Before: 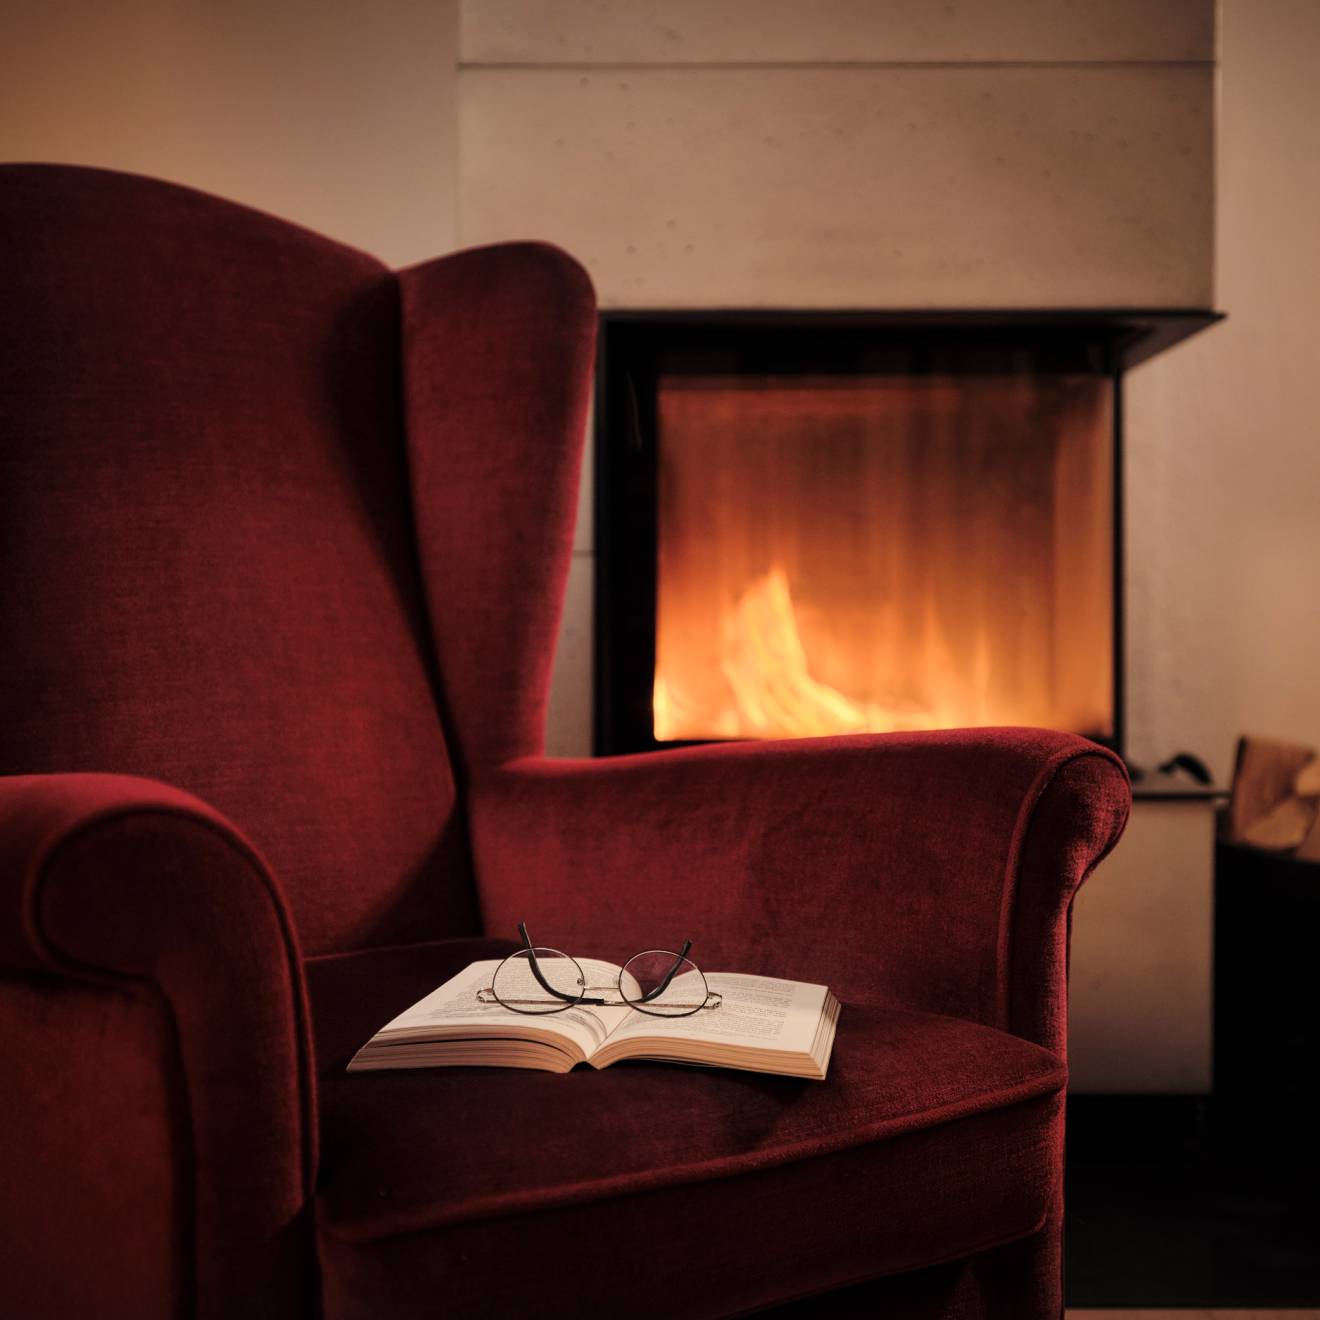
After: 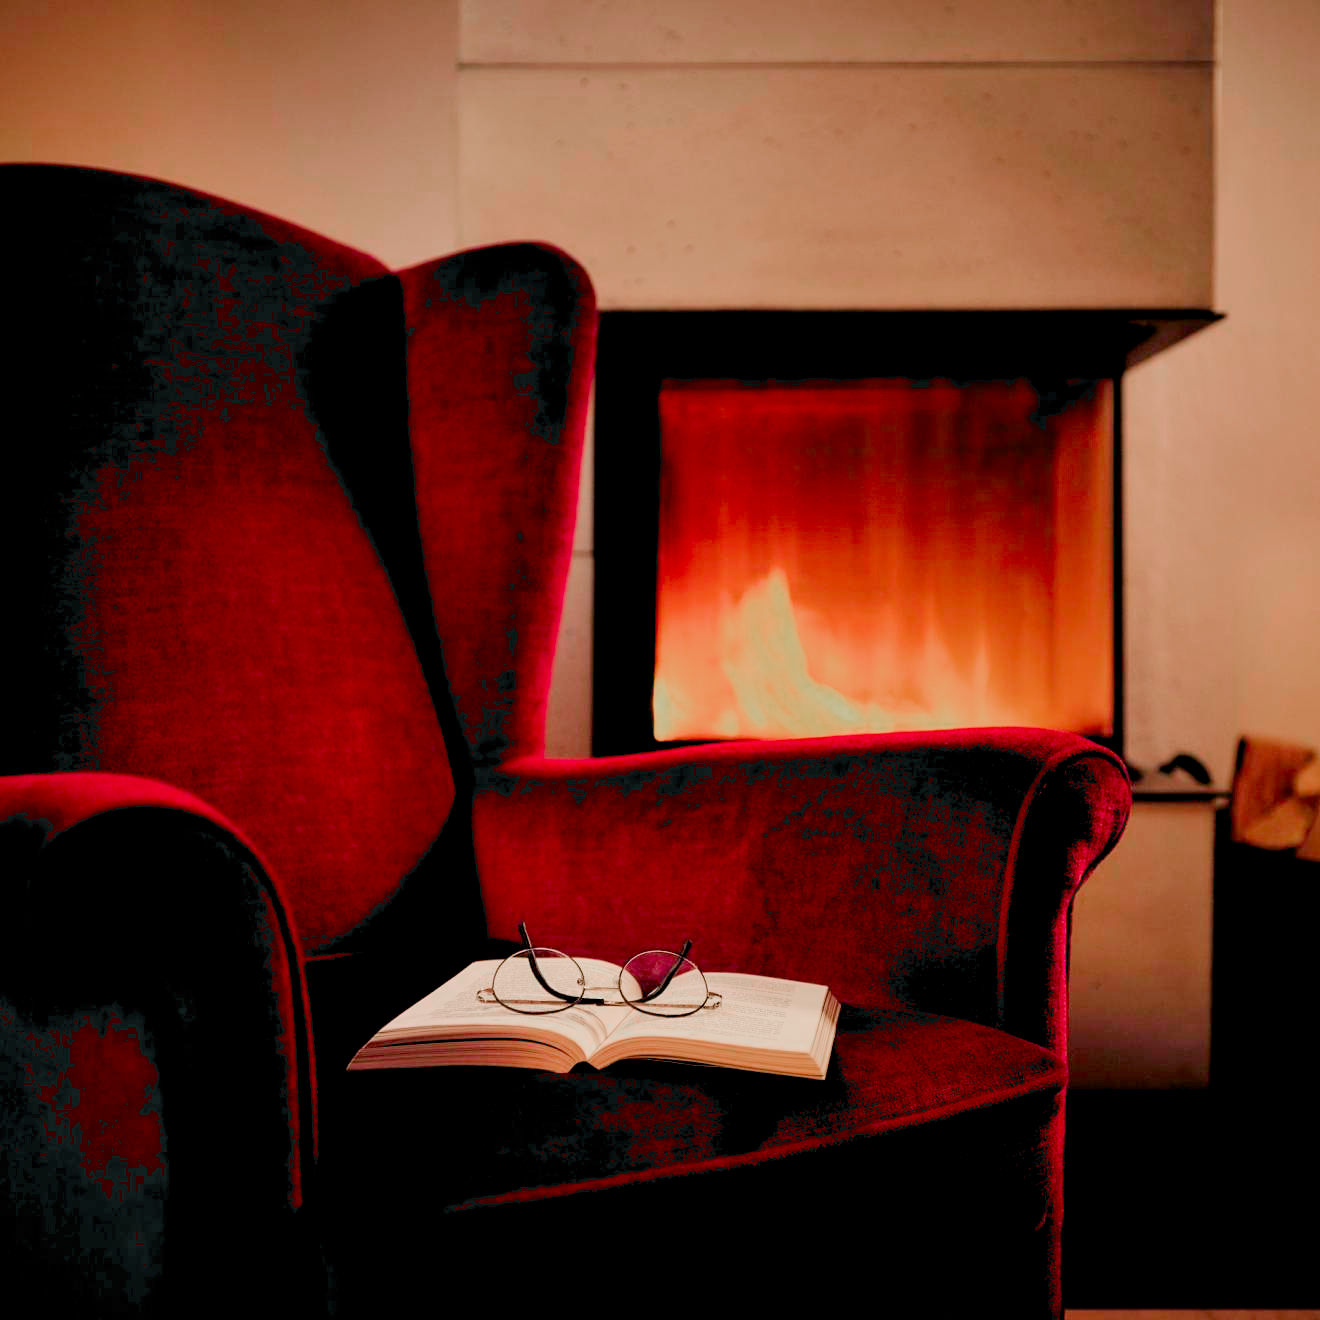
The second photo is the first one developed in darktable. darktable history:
exposure: black level correction 0.01, exposure 1 EV, compensate highlight preservation false
color zones: curves: ch0 [(0, 0.48) (0.209, 0.398) (0.305, 0.332) (0.429, 0.493) (0.571, 0.5) (0.714, 0.5) (0.857, 0.5) (1, 0.48)]; ch1 [(0, 0.736) (0.143, 0.625) (0.225, 0.371) (0.429, 0.256) (0.571, 0.241) (0.714, 0.213) (0.857, 0.48) (1, 0.736)]; ch2 [(0, 0.448) (0.143, 0.498) (0.286, 0.5) (0.429, 0.5) (0.571, 0.5) (0.714, 0.5) (0.857, 0.5) (1, 0.448)]
filmic rgb: black relative exposure -7.65 EV, white relative exposure 4.56 EV, threshold 5.95 EV, hardness 3.61, contrast 0.993, enable highlight reconstruction true
